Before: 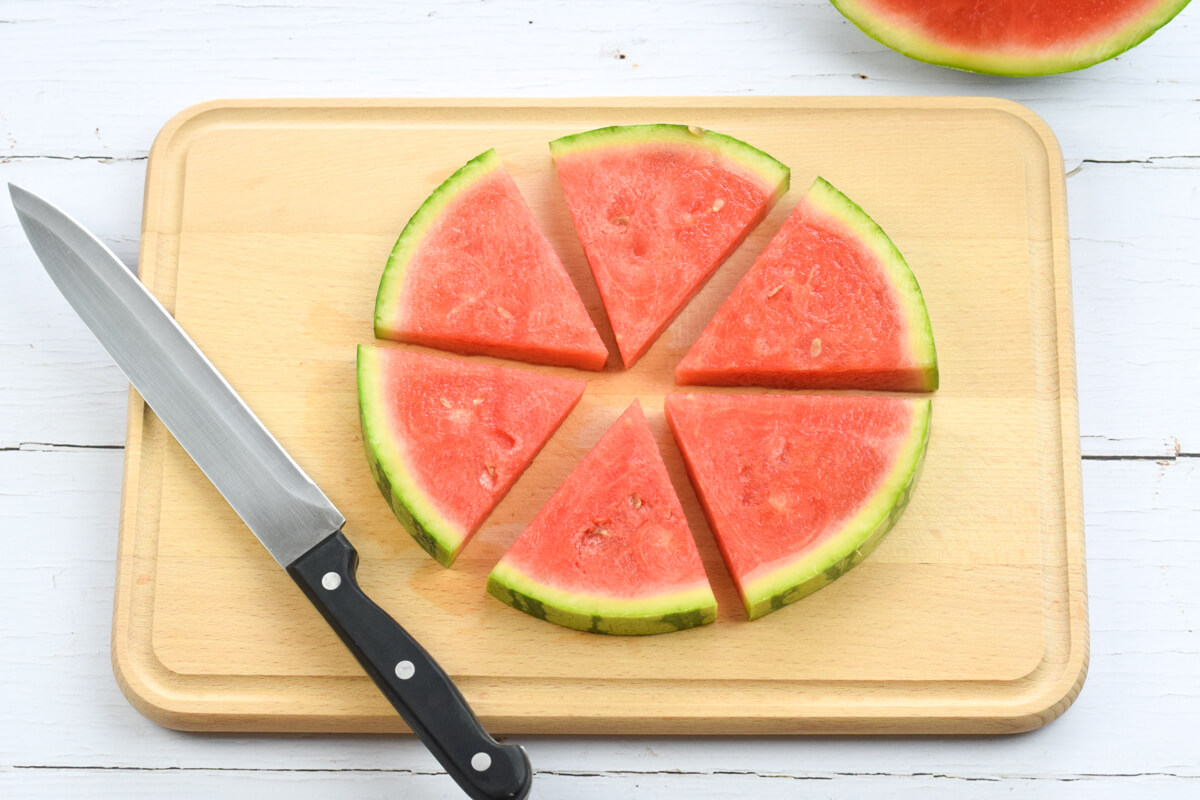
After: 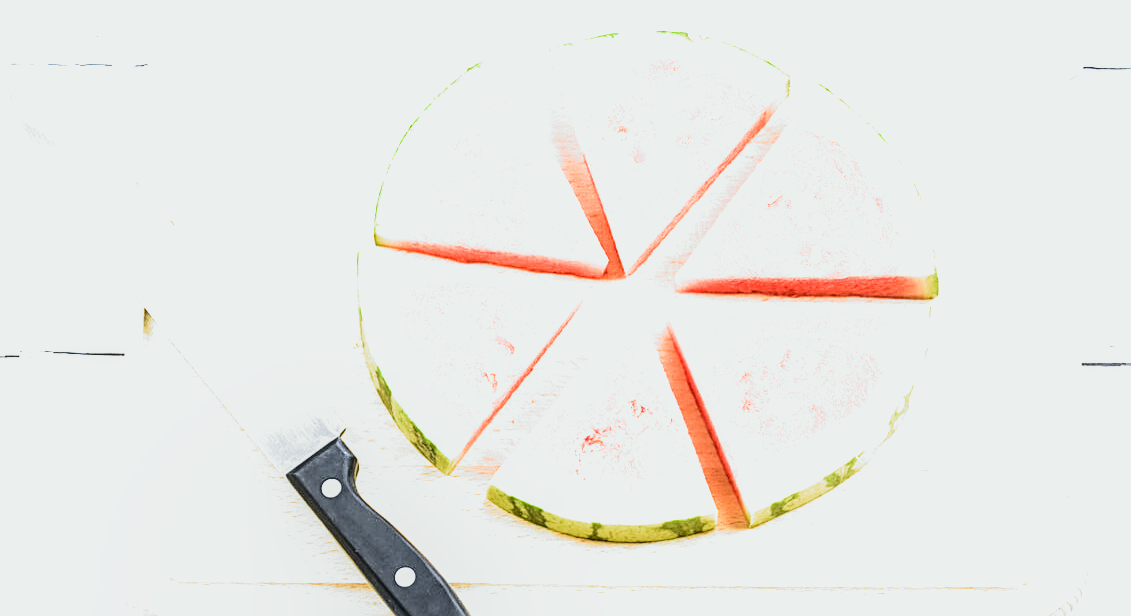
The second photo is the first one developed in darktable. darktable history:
local contrast: on, module defaults
crop and rotate: angle 0.03°, top 11.643%, right 5.651%, bottom 11.189%
sharpen: on, module defaults
exposure: exposure 1.2 EV, compensate highlight preservation false
filmic rgb: black relative exposure -8.2 EV, white relative exposure 2.2 EV, threshold 3 EV, hardness 7.11, latitude 75%, contrast 1.325, highlights saturation mix -2%, shadows ↔ highlights balance 30%, preserve chrominance RGB euclidean norm, color science v5 (2021), contrast in shadows safe, contrast in highlights safe, enable highlight reconstruction true
contrast brightness saturation: contrast -0.1, saturation -0.1
tone curve: curves: ch0 [(0, 0.003) (0.113, 0.081) (0.207, 0.184) (0.515, 0.612) (0.712, 0.793) (0.984, 0.961)]; ch1 [(0, 0) (0.172, 0.123) (0.317, 0.272) (0.414, 0.382) (0.476, 0.479) (0.505, 0.498) (0.534, 0.534) (0.621, 0.65) (0.709, 0.764) (1, 1)]; ch2 [(0, 0) (0.411, 0.424) (0.505, 0.505) (0.521, 0.524) (0.537, 0.57) (0.65, 0.699) (1, 1)], color space Lab, independent channels, preserve colors none
white balance: red 0.948, green 1.02, blue 1.176
